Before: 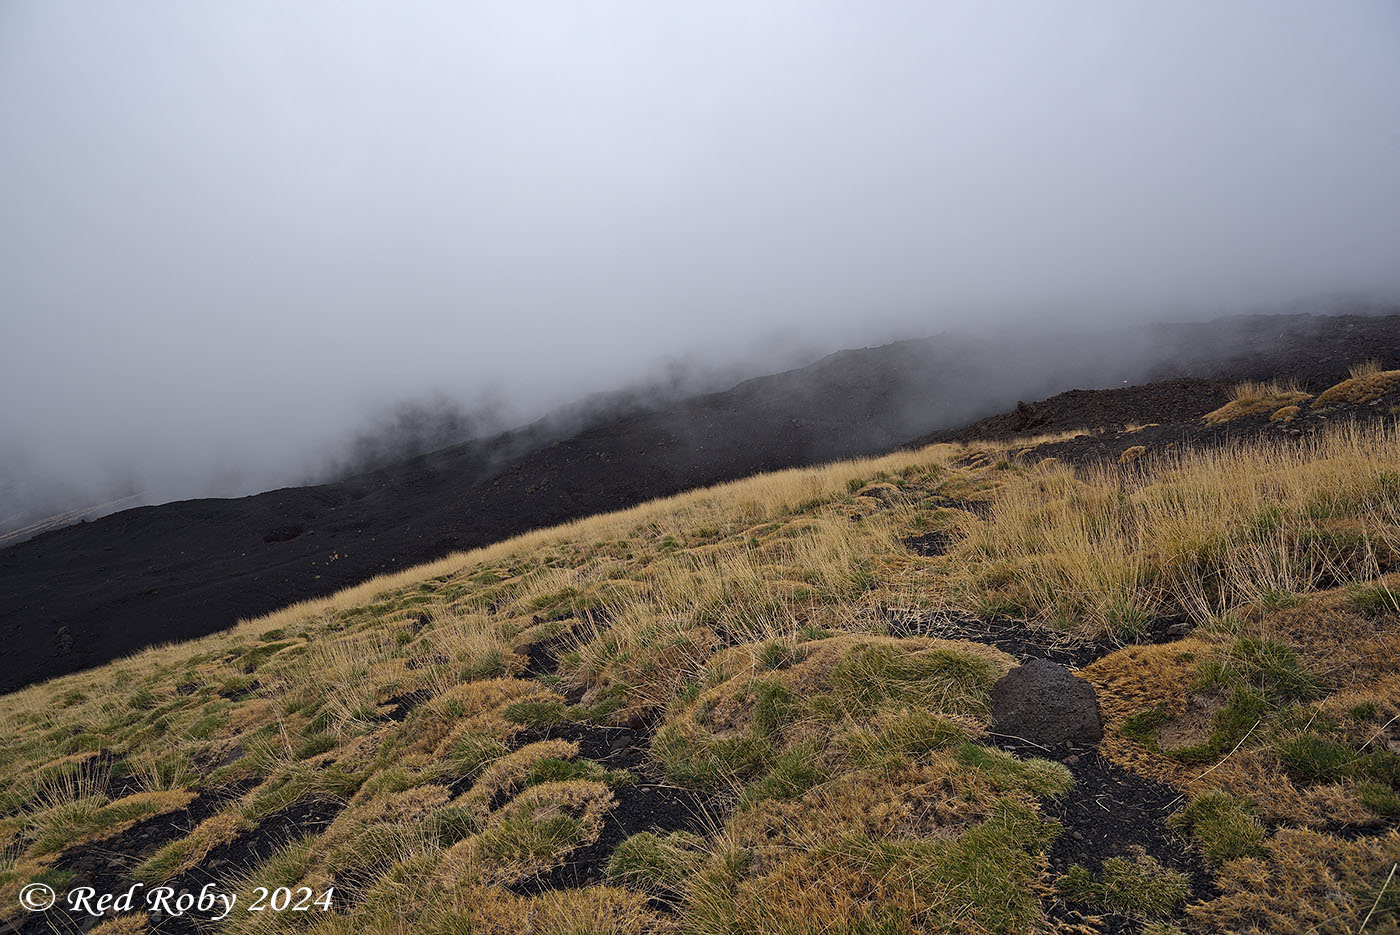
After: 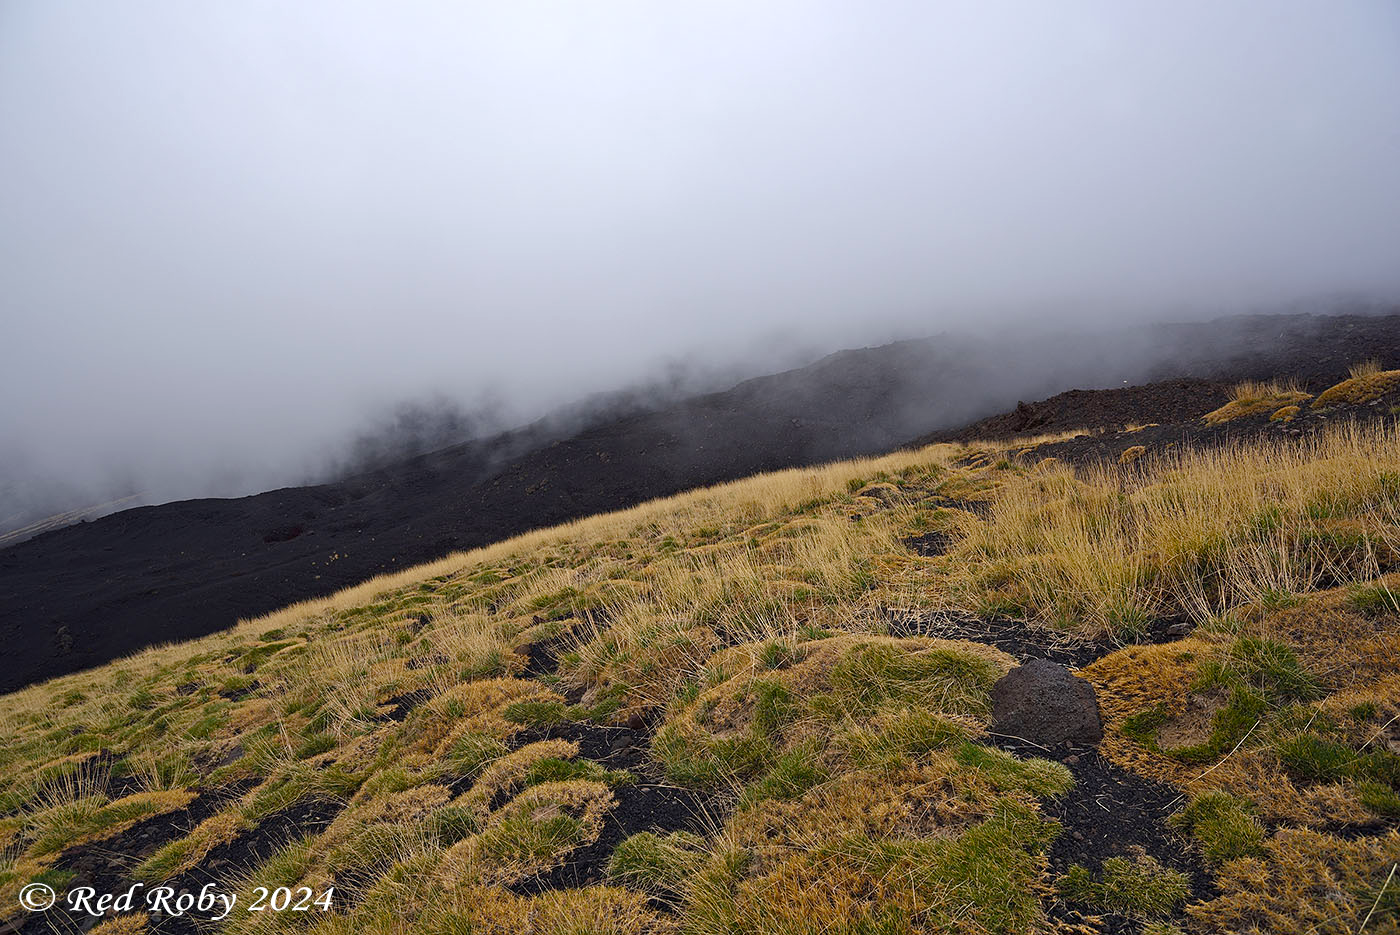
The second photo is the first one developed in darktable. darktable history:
color balance rgb: perceptual saturation grading › global saturation 20%, perceptual saturation grading › highlights -25%, perceptual saturation grading › shadows 25%
levels: levels [0, 0.476, 0.951]
